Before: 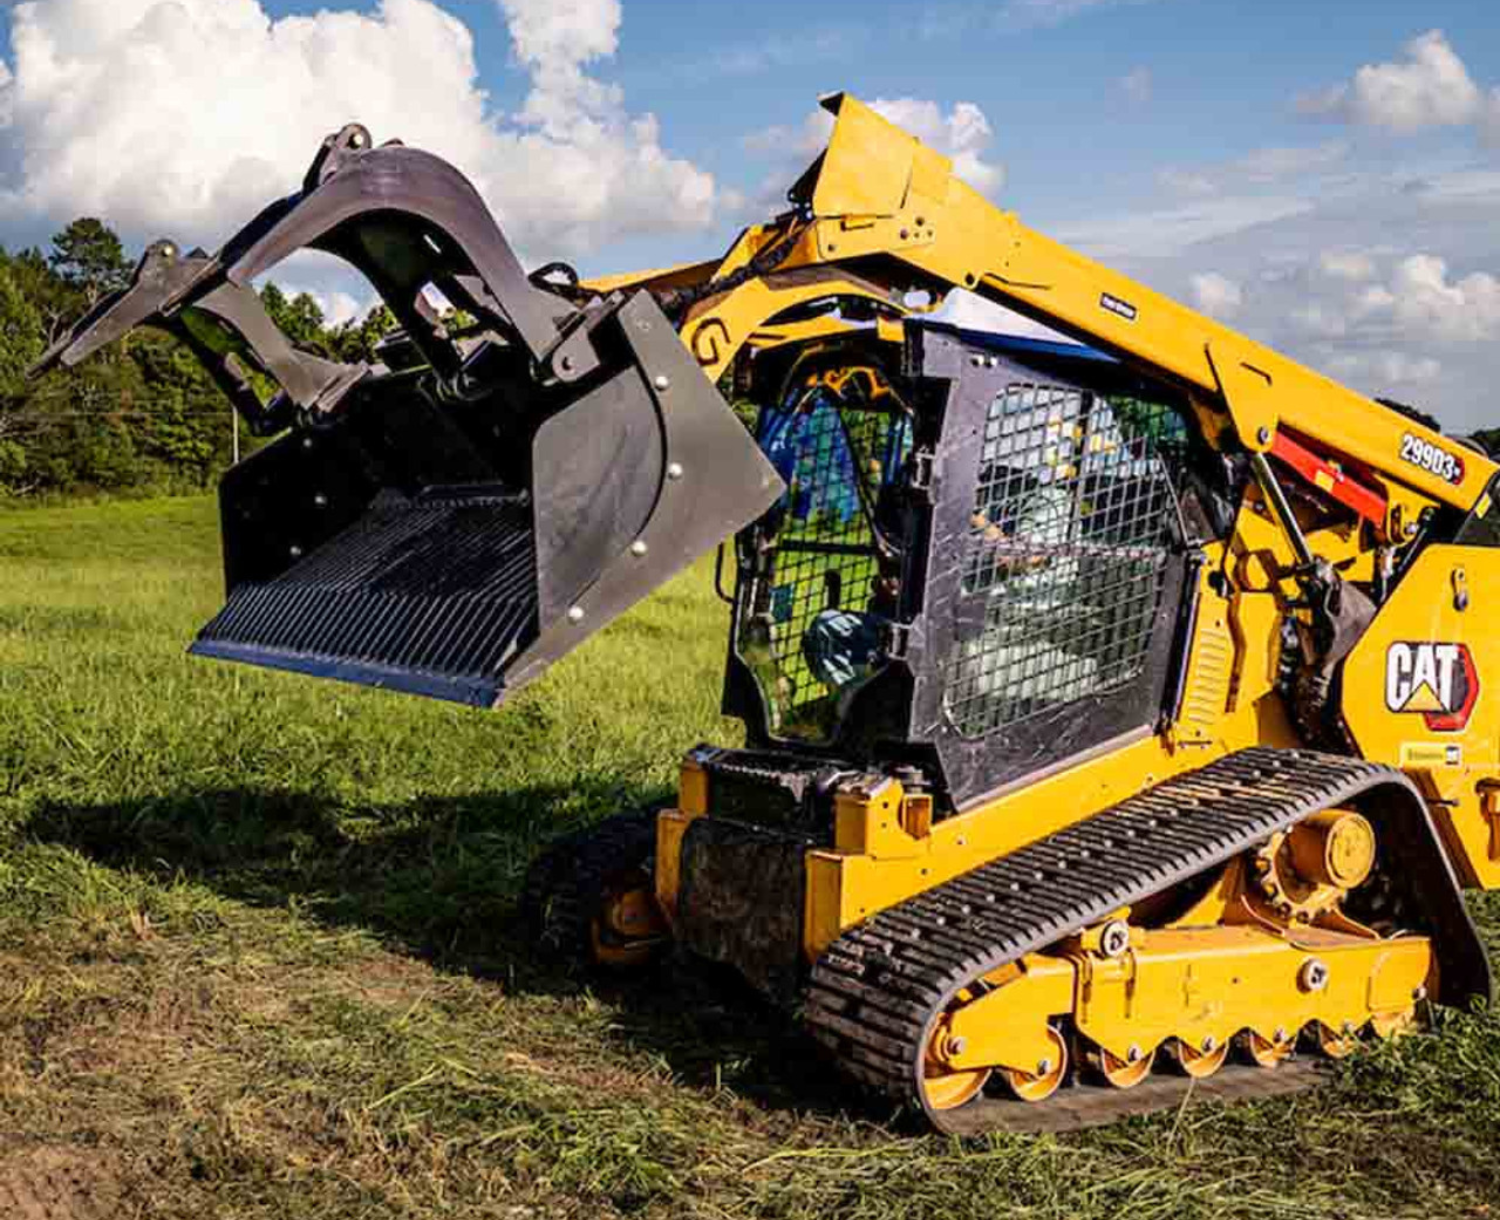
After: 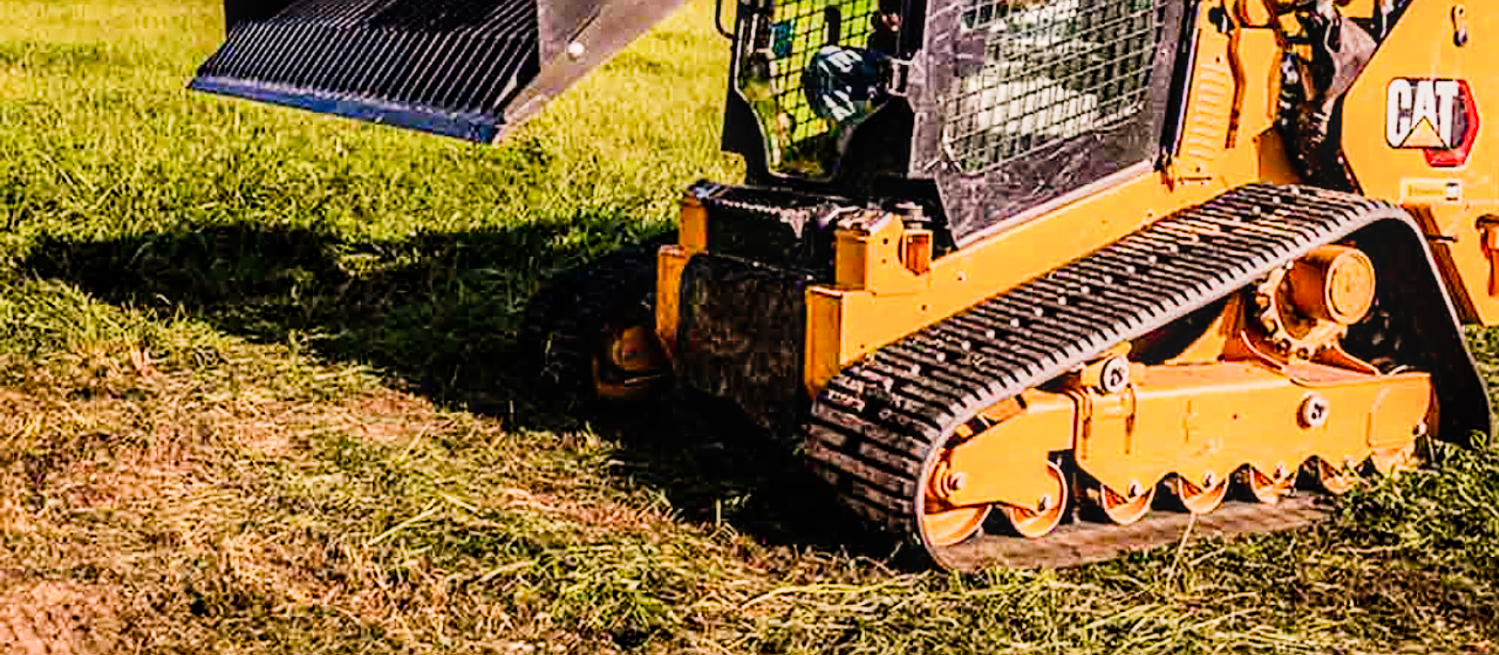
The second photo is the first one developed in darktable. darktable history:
local contrast: on, module defaults
contrast brightness saturation: contrast 0.1, brightness 0.03, saturation 0.09
sigmoid: contrast 1.54, target black 0
sharpen: on, module defaults
crop and rotate: top 46.237%
white balance: red 1.127, blue 0.943
exposure: exposure 0.661 EV, compensate highlight preservation false
